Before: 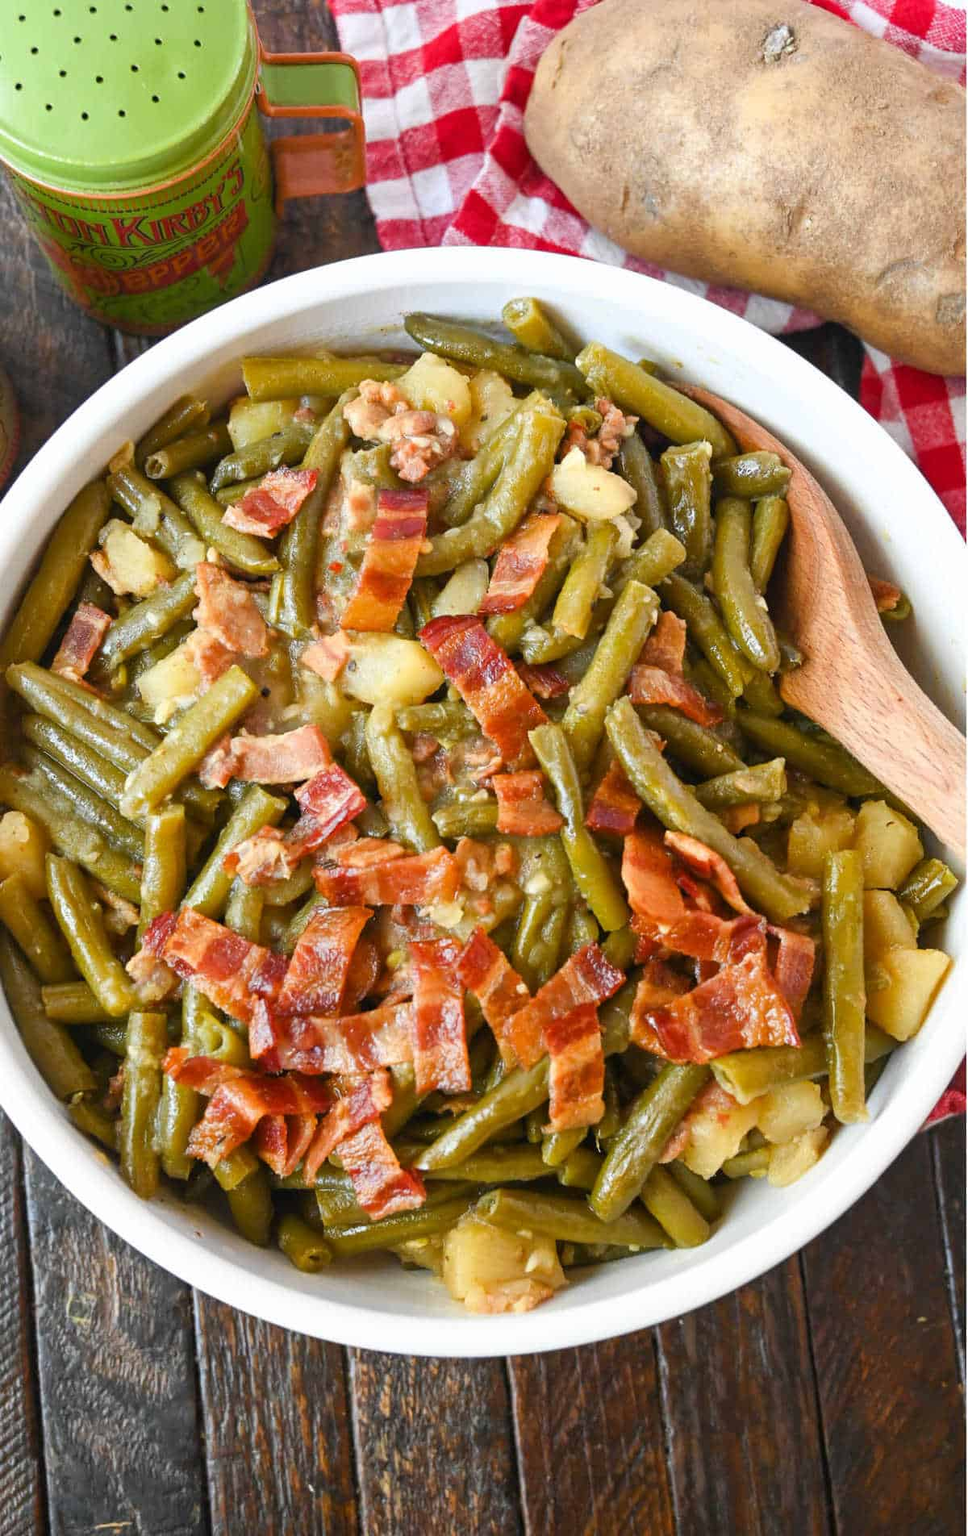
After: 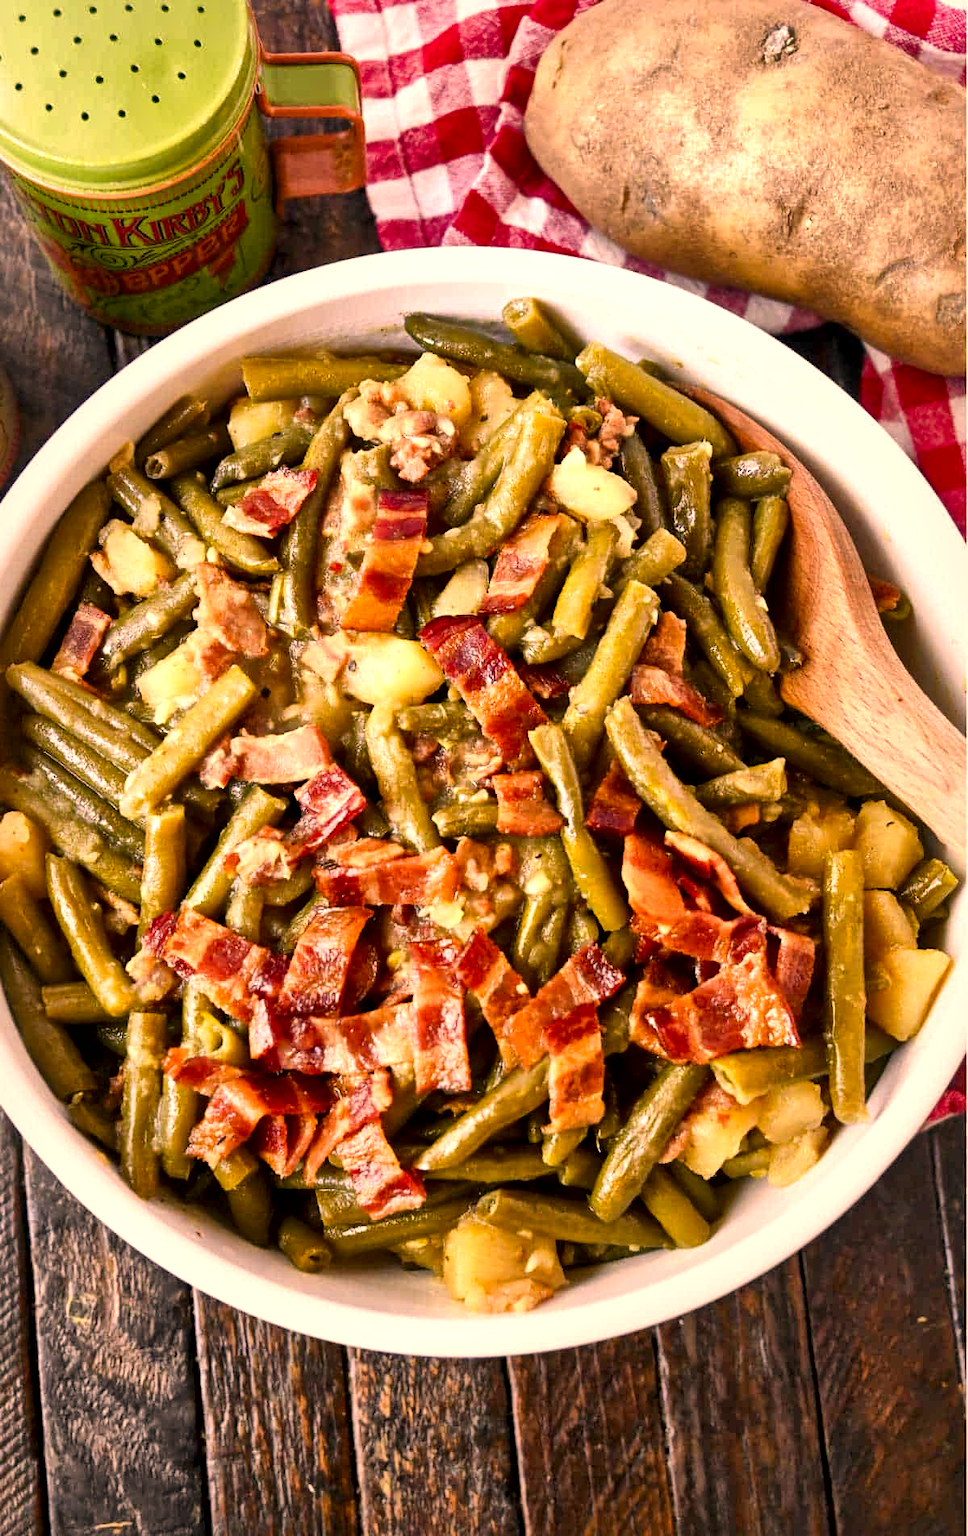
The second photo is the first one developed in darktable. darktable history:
local contrast: mode bilateral grid, contrast 44, coarseness 69, detail 214%, midtone range 0.2
color correction: highlights a* 21.88, highlights b* 22.25
